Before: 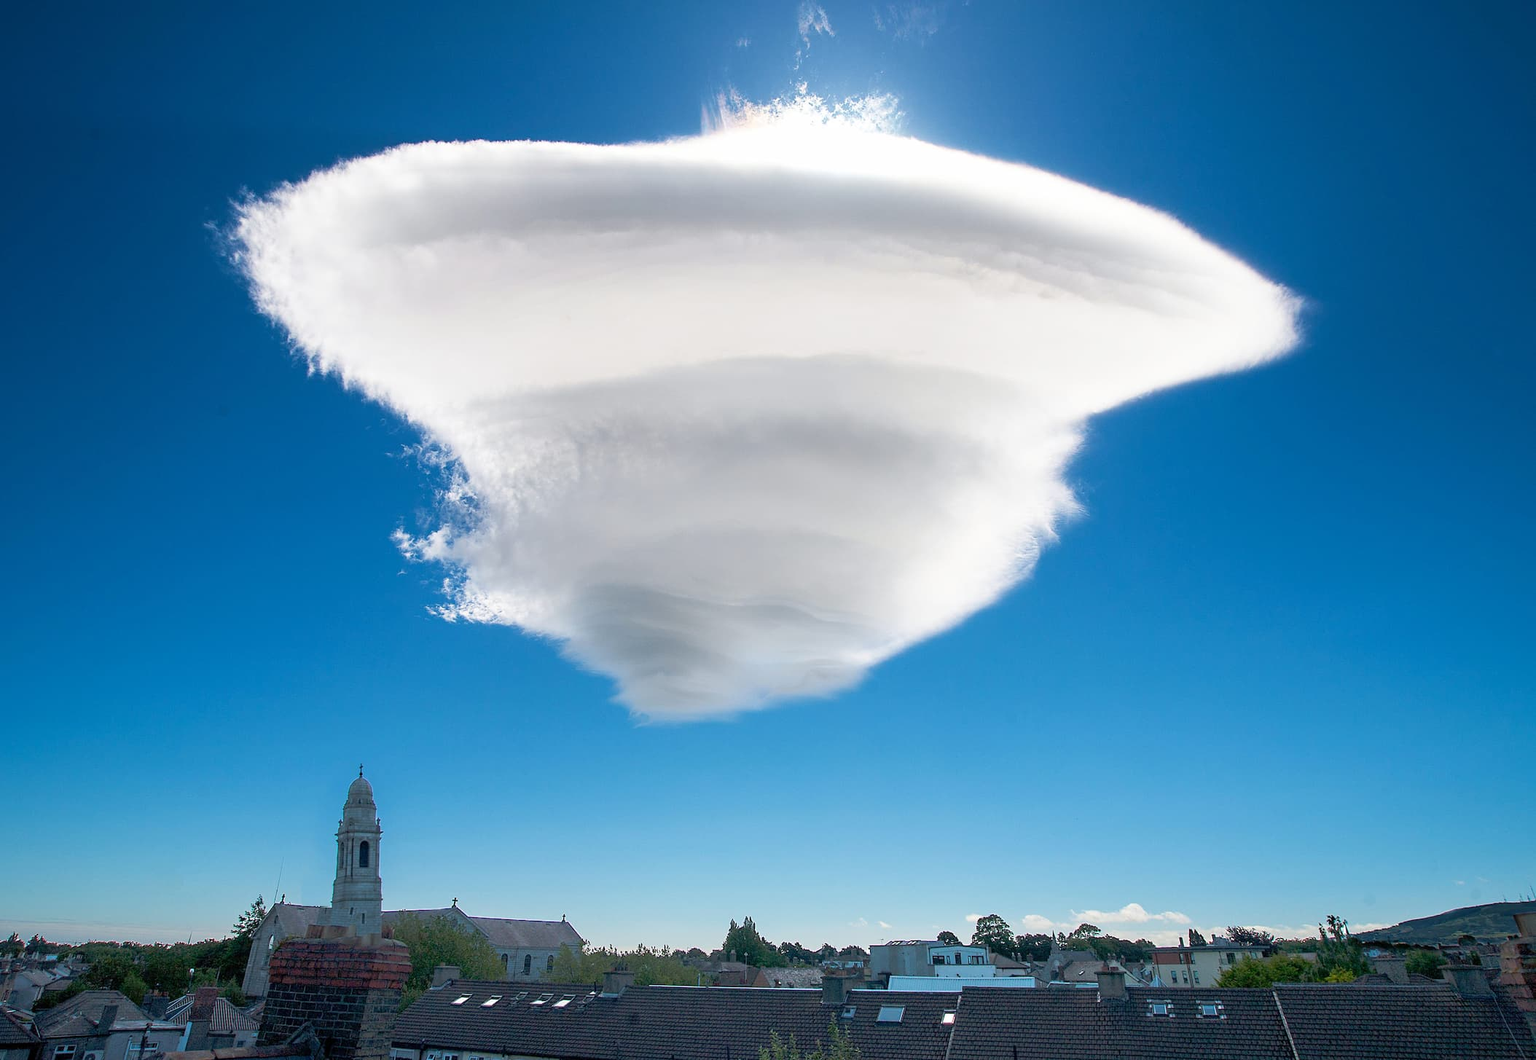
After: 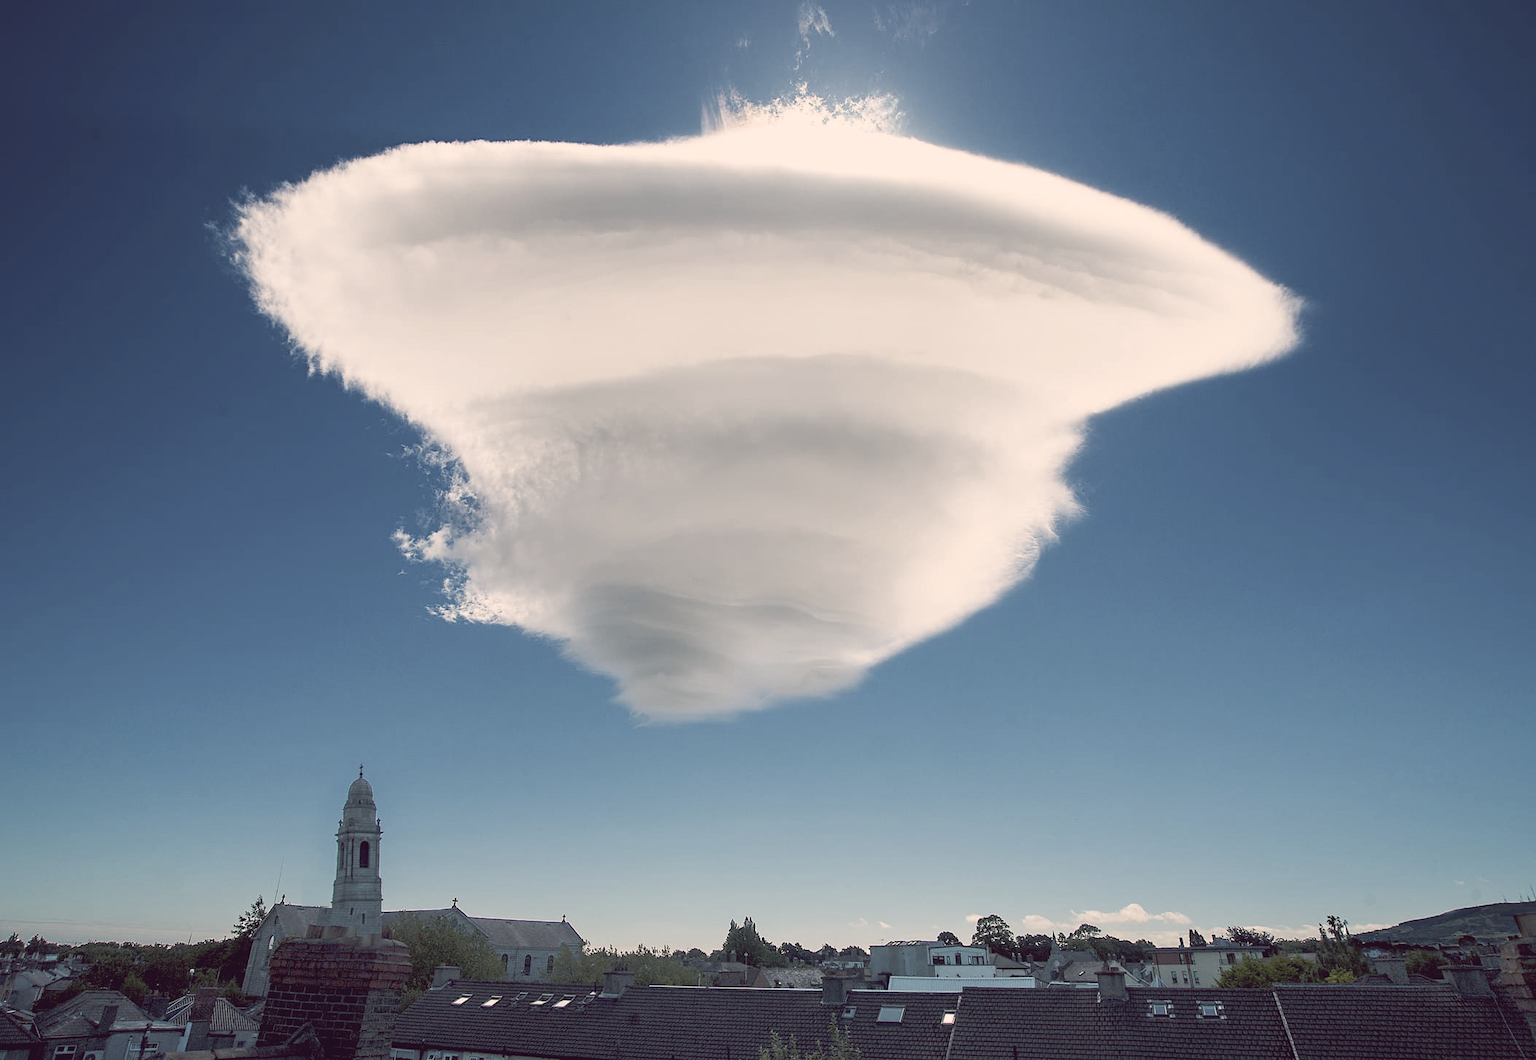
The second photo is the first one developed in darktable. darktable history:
color balance: lift [1, 1.015, 0.987, 0.985], gamma [1, 0.959, 1.042, 0.958], gain [0.927, 0.938, 1.072, 0.928], contrast 1.5%
color correction: highlights a* 14.46, highlights b* 5.85, shadows a* -5.53, shadows b* -15.24, saturation 0.85
contrast brightness saturation: contrast -0.05, saturation -0.41
